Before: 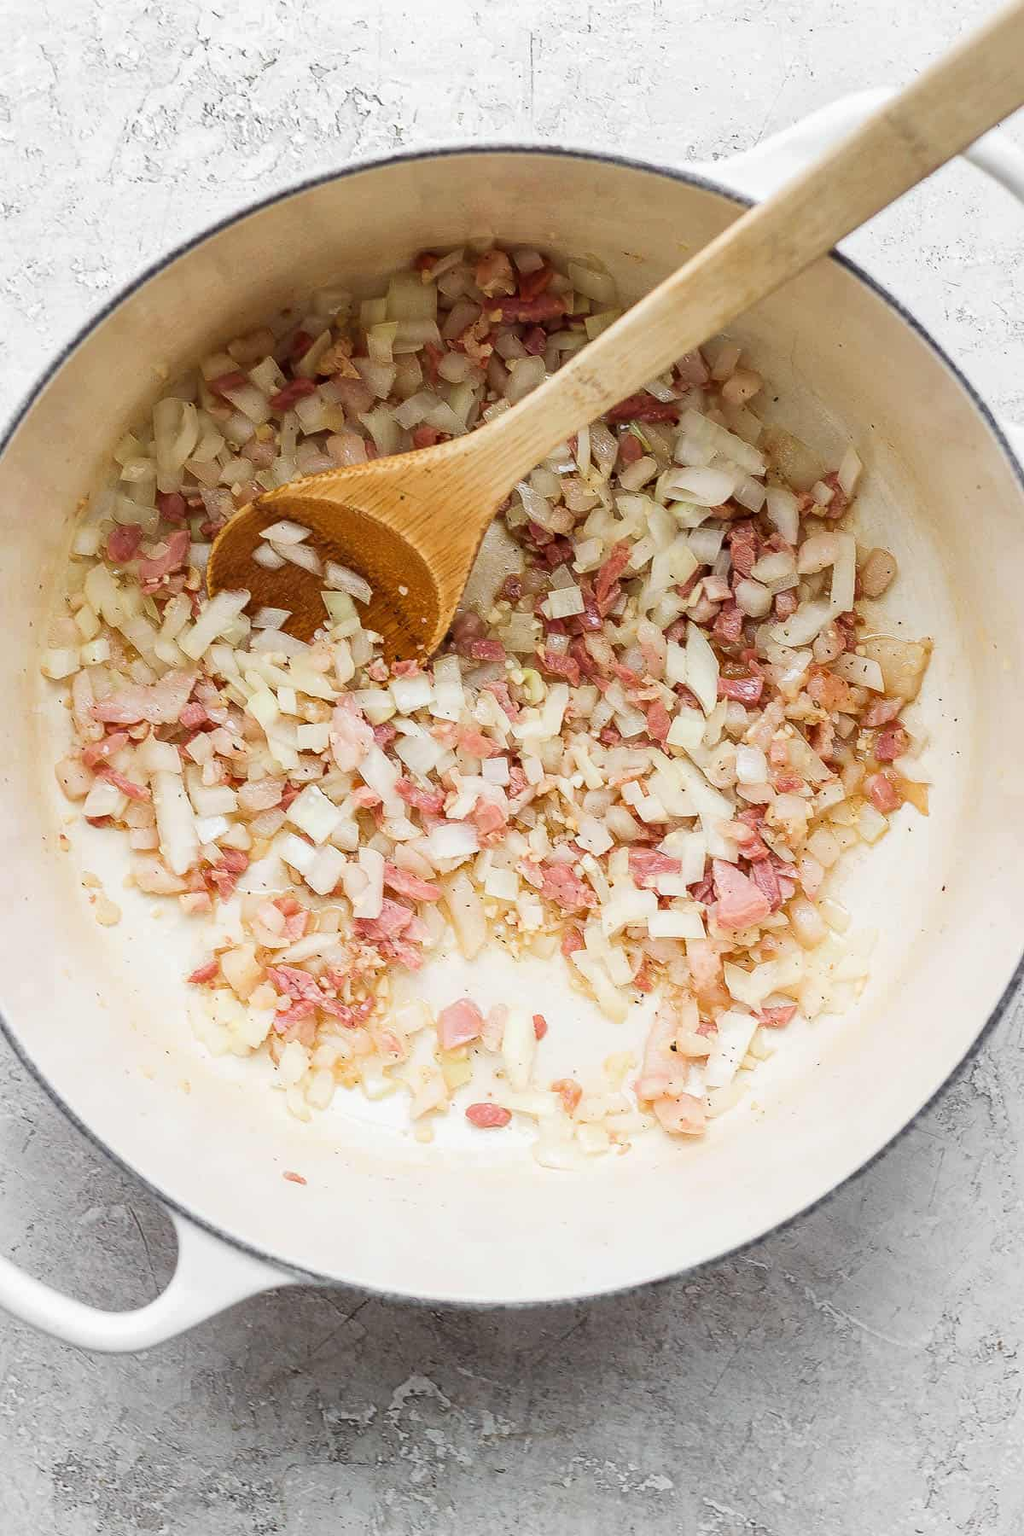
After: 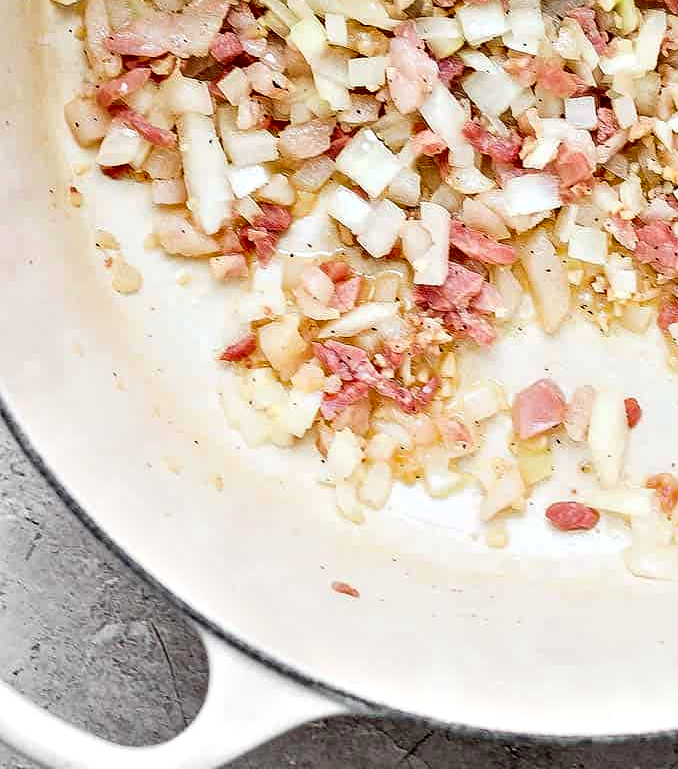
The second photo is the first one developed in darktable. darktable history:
contrast equalizer: octaves 7, y [[0.6 ×6], [0.55 ×6], [0 ×6], [0 ×6], [0 ×6]]
crop: top 43.993%, right 43.433%, bottom 13.245%
haze removal: adaptive false
